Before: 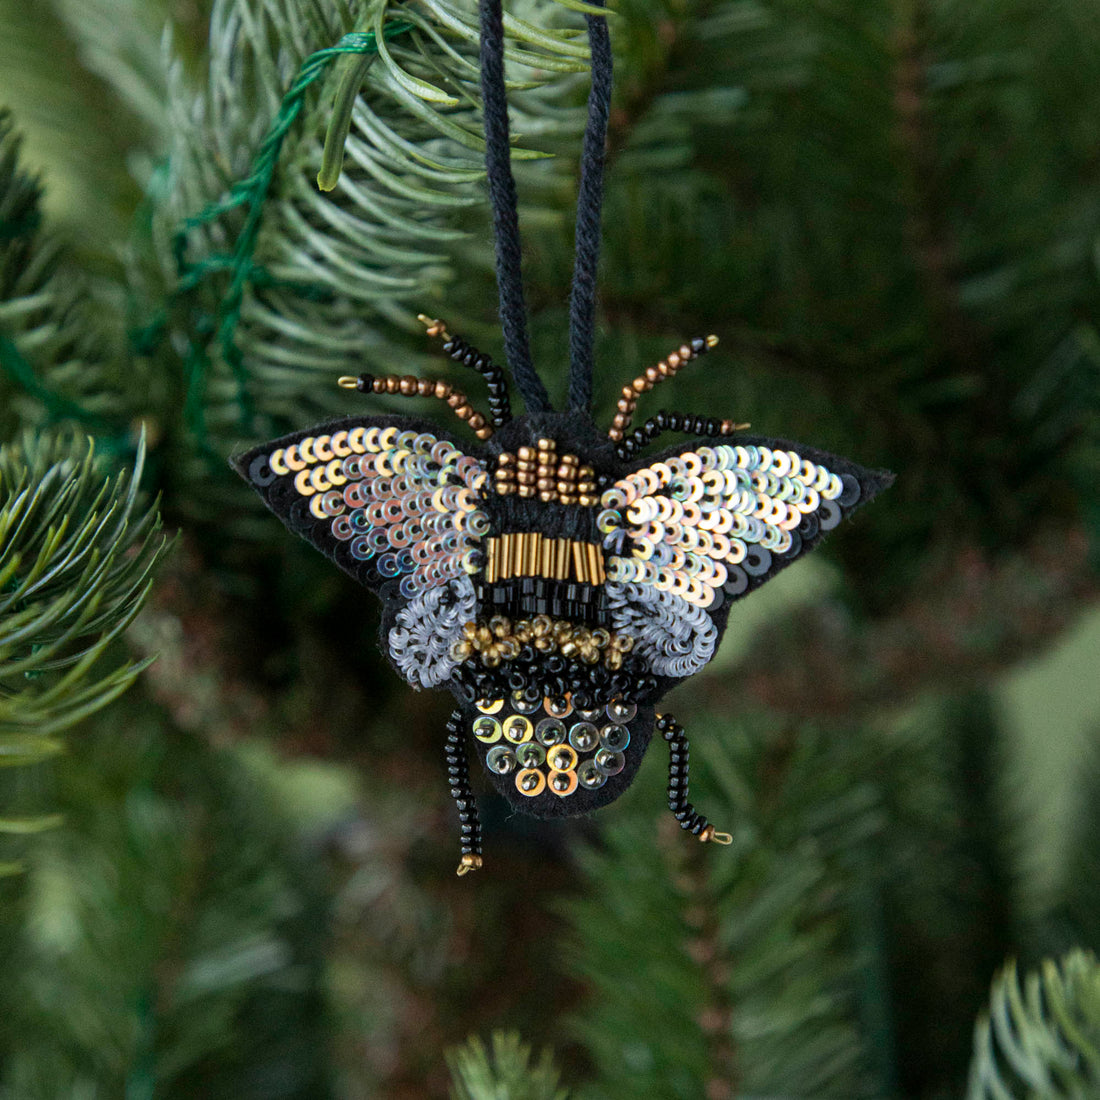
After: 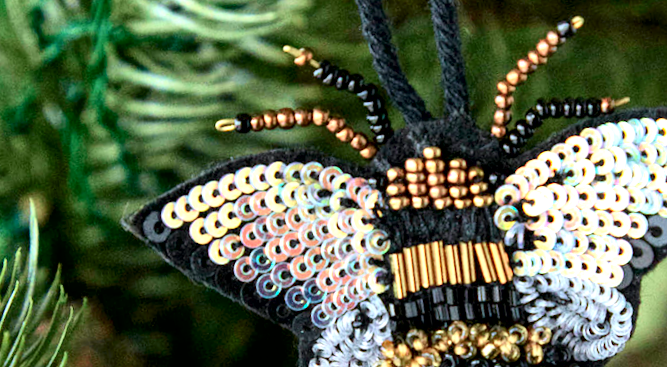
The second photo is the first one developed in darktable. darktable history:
tone curve: curves: ch0 [(0, 0) (0.058, 0.027) (0.214, 0.183) (0.304, 0.288) (0.522, 0.549) (0.658, 0.7) (0.741, 0.775) (0.844, 0.866) (0.986, 0.957)]; ch1 [(0, 0) (0.172, 0.123) (0.312, 0.296) (0.437, 0.429) (0.471, 0.469) (0.502, 0.5) (0.513, 0.515) (0.572, 0.603) (0.617, 0.653) (0.68, 0.724) (0.889, 0.924) (1, 1)]; ch2 [(0, 0) (0.411, 0.424) (0.489, 0.49) (0.502, 0.5) (0.517, 0.519) (0.549, 0.578) (0.604, 0.628) (0.693, 0.686) (1, 1)], color space Lab, independent channels, preserve colors none
local contrast: mode bilateral grid, contrast 25, coarseness 60, detail 151%, midtone range 0.2
exposure: black level correction 0, exposure 1.1 EV, compensate exposure bias true, compensate highlight preservation false
crop and rotate: angle -4.99°, left 2.122%, top 6.945%, right 27.566%, bottom 30.519%
rotate and perspective: rotation -14.8°, crop left 0.1, crop right 0.903, crop top 0.25, crop bottom 0.748
